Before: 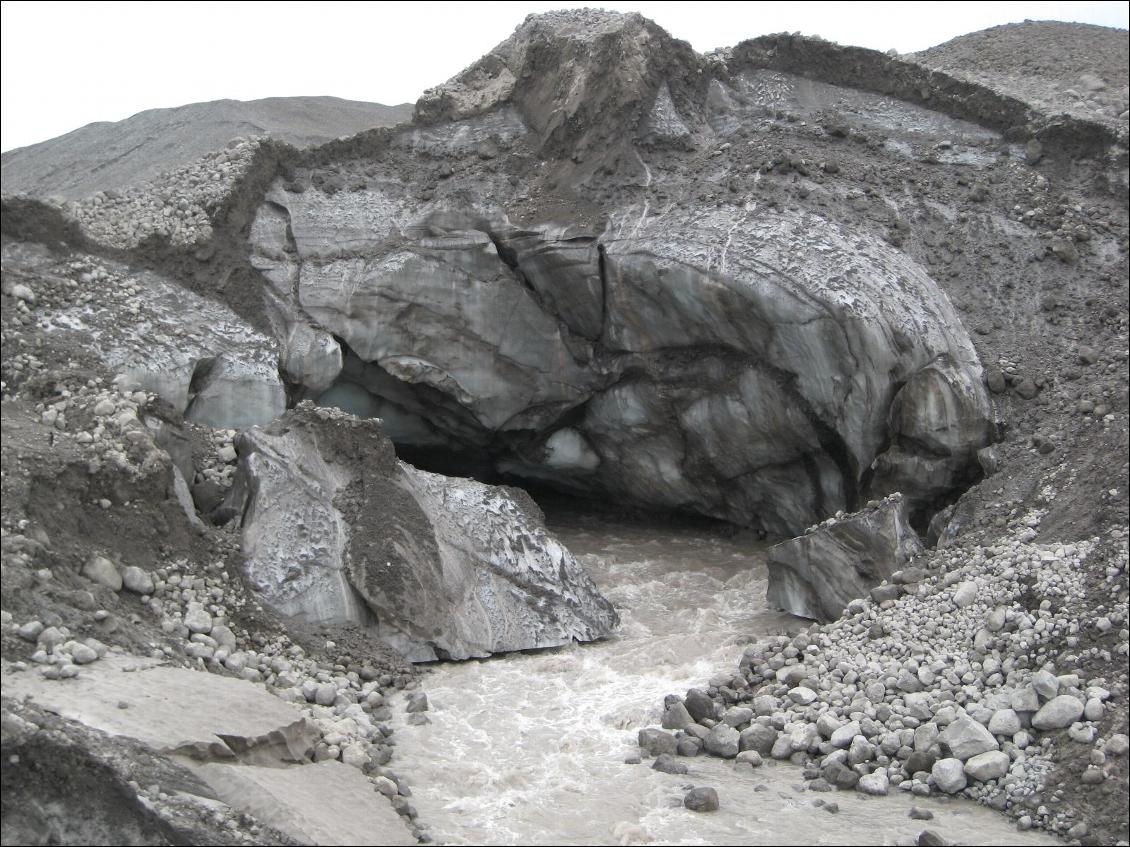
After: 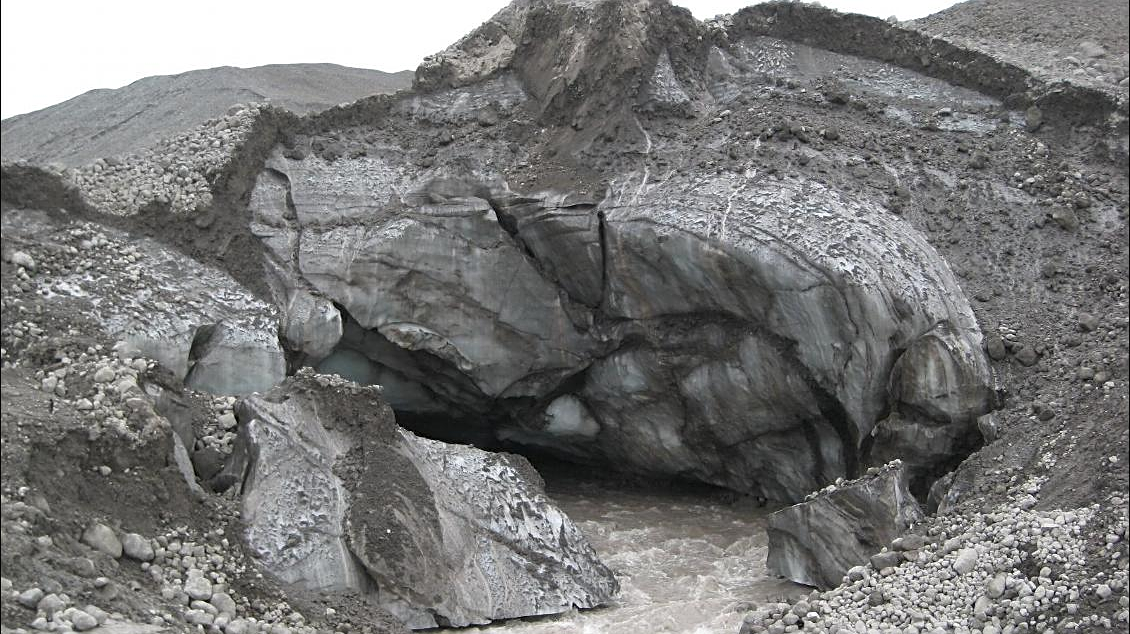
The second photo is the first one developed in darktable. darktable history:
sharpen: on, module defaults
crop: top 3.942%, bottom 21.194%
